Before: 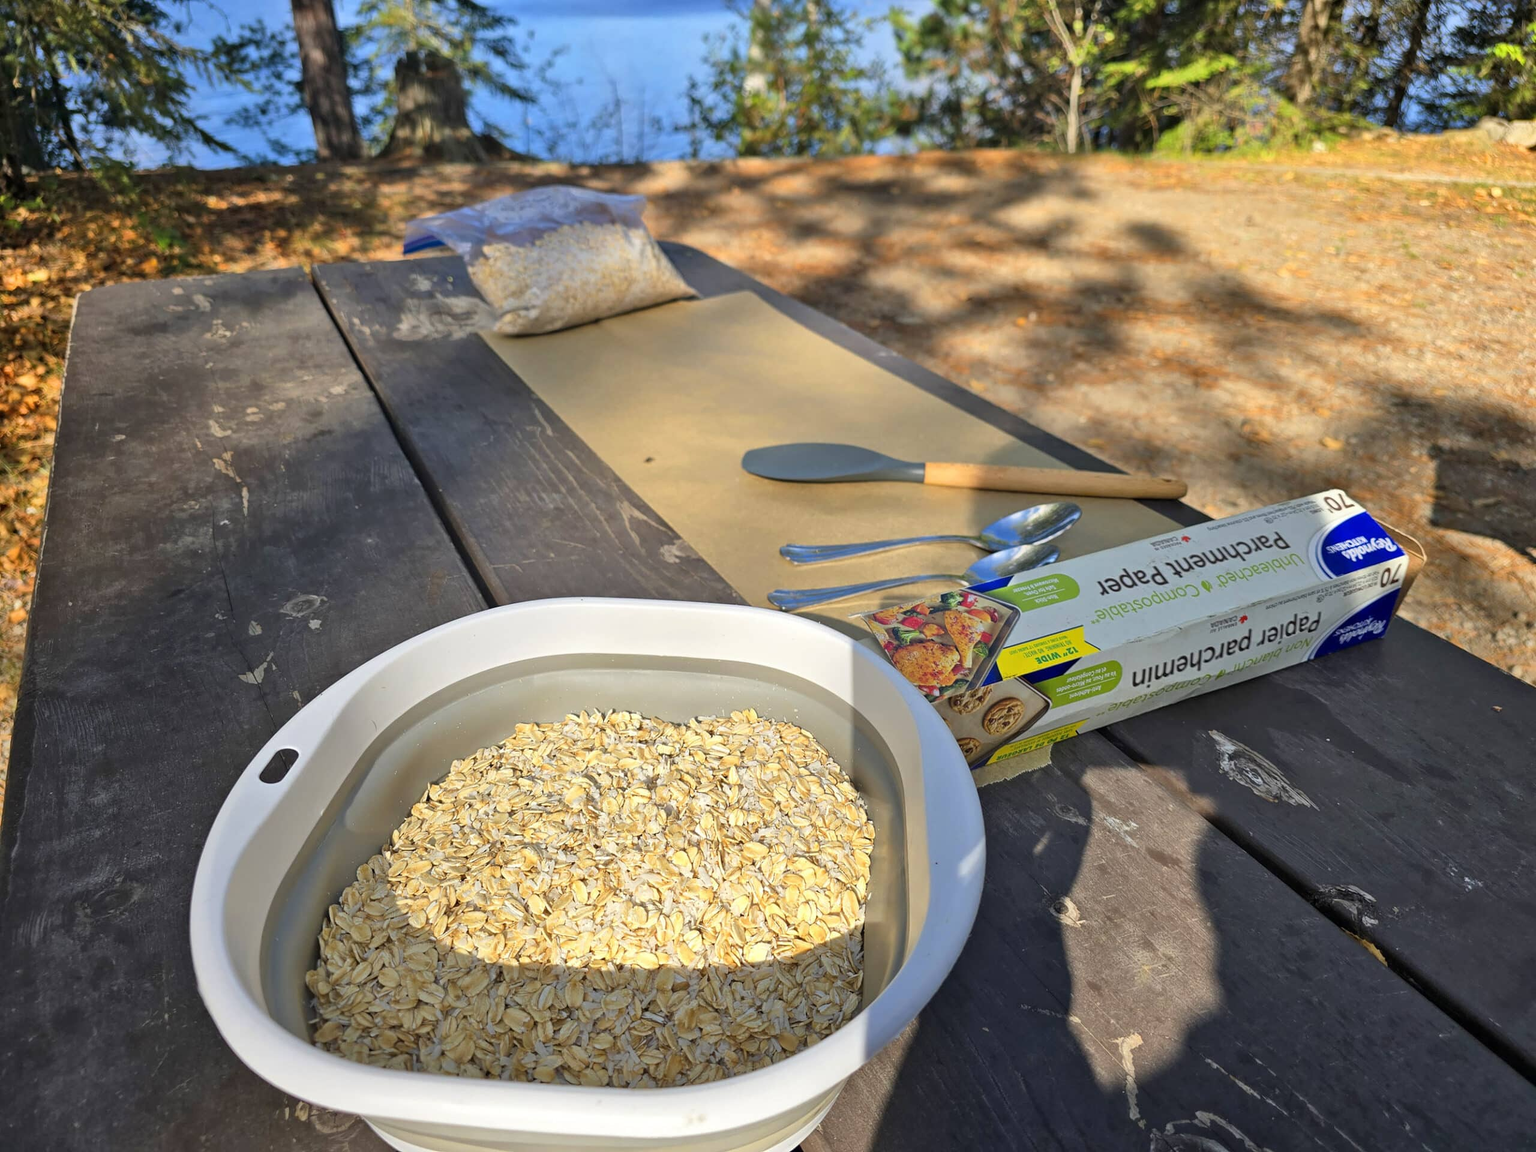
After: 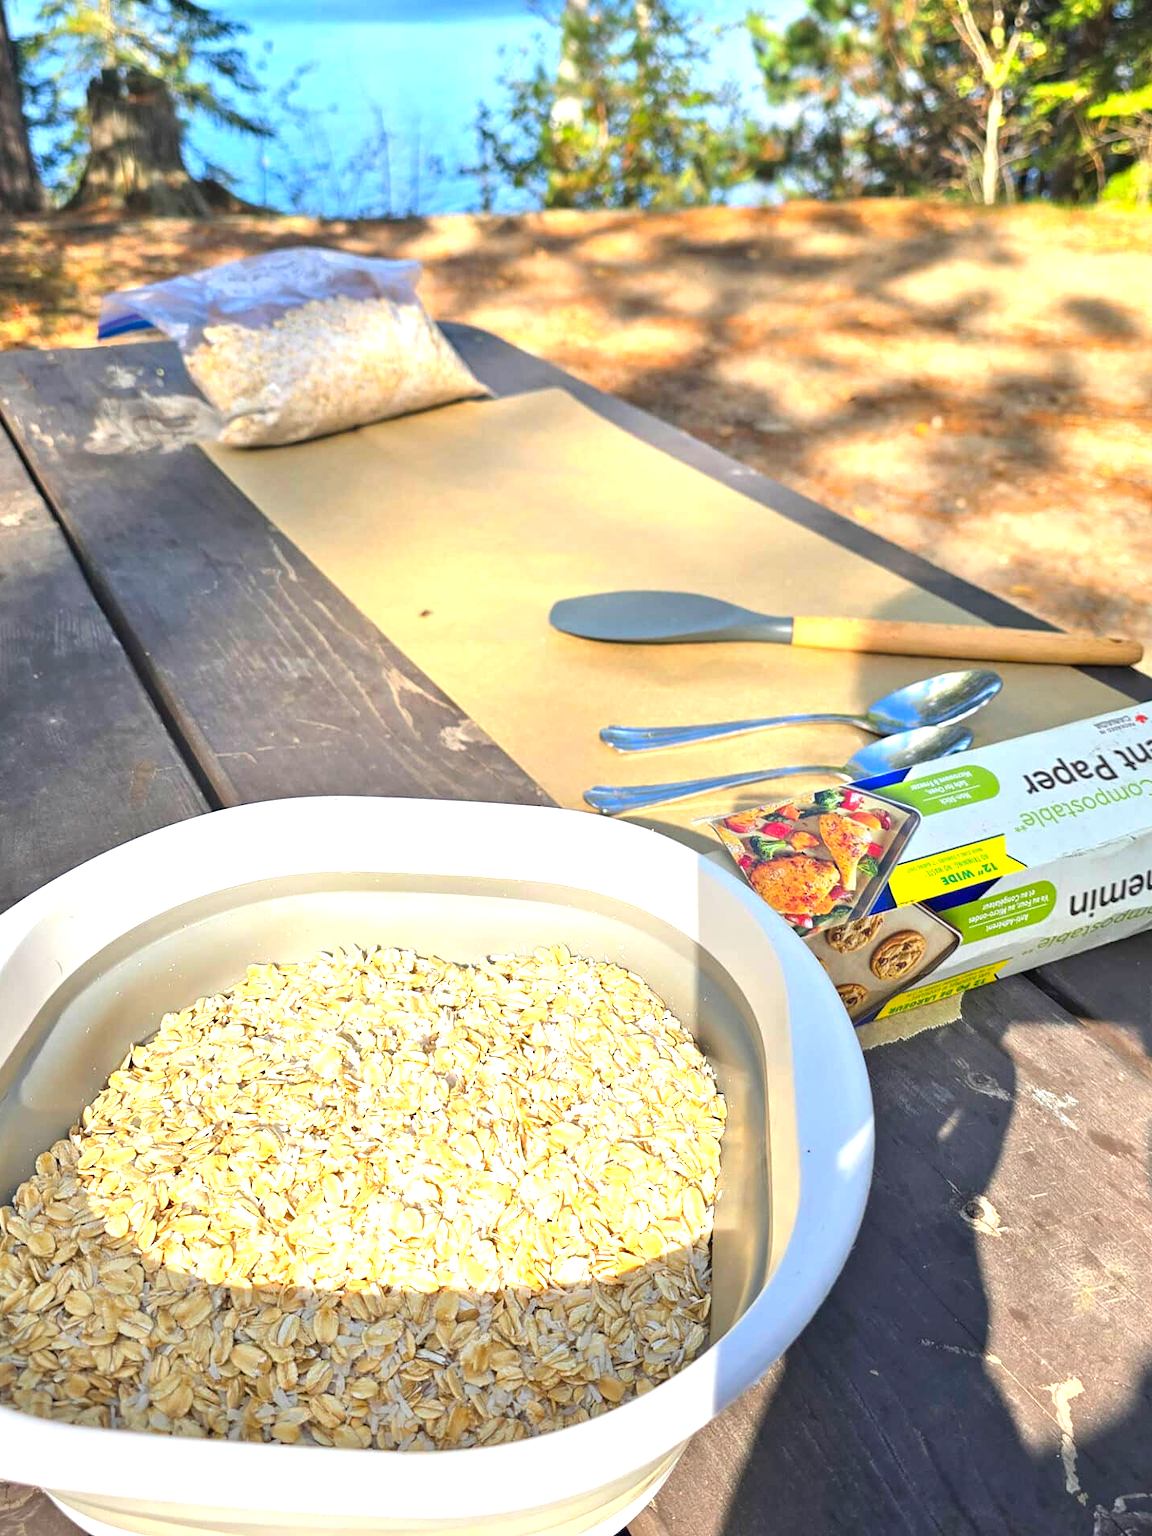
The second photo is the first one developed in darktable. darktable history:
crop: left 21.496%, right 22.254%
exposure: black level correction 0, exposure 1.1 EV, compensate exposure bias true, compensate highlight preservation false
